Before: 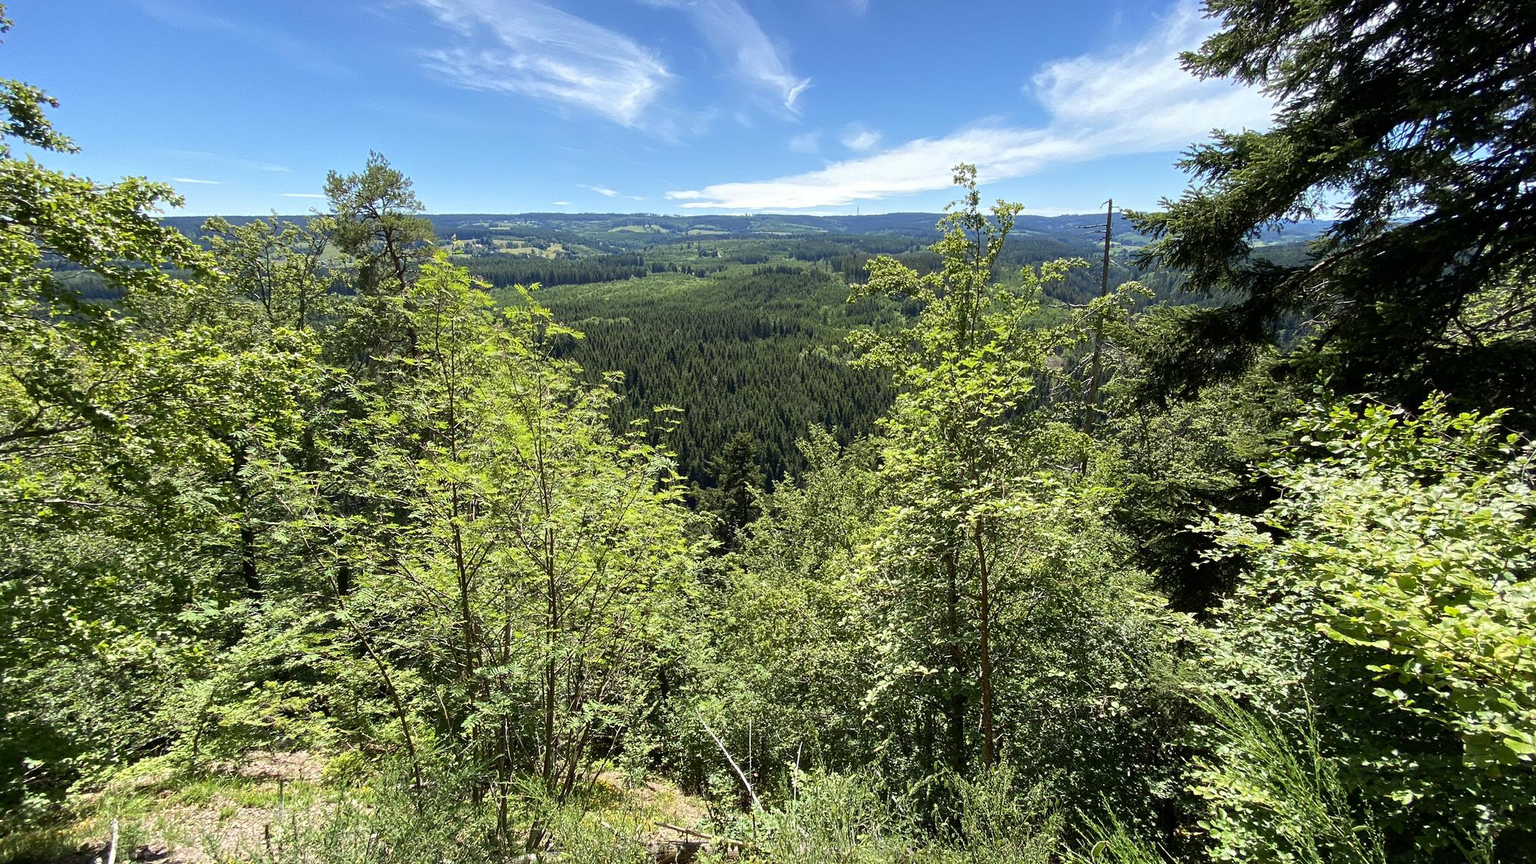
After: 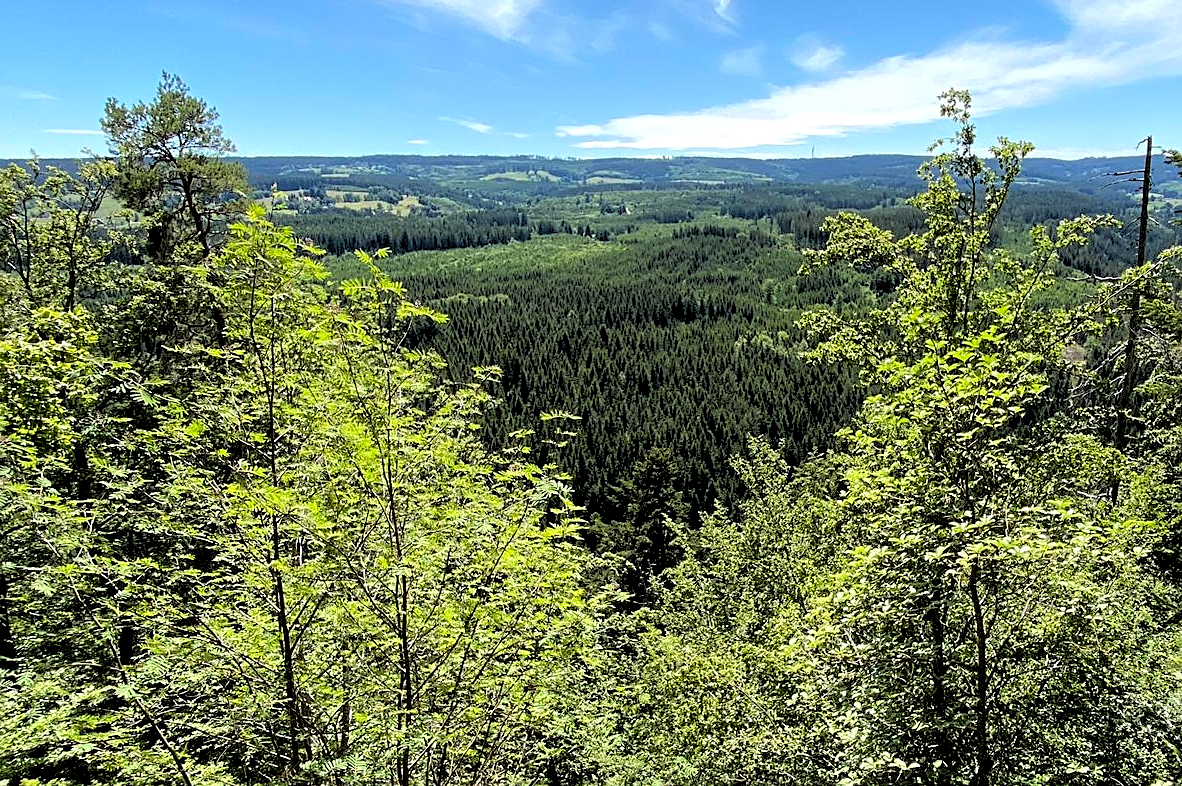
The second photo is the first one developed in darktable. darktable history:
sharpen: radius 1.864, amount 0.398, threshold 1.271
crop: left 16.202%, top 11.208%, right 26.045%, bottom 20.557%
rgb levels: levels [[0.029, 0.461, 0.922], [0, 0.5, 1], [0, 0.5, 1]]
